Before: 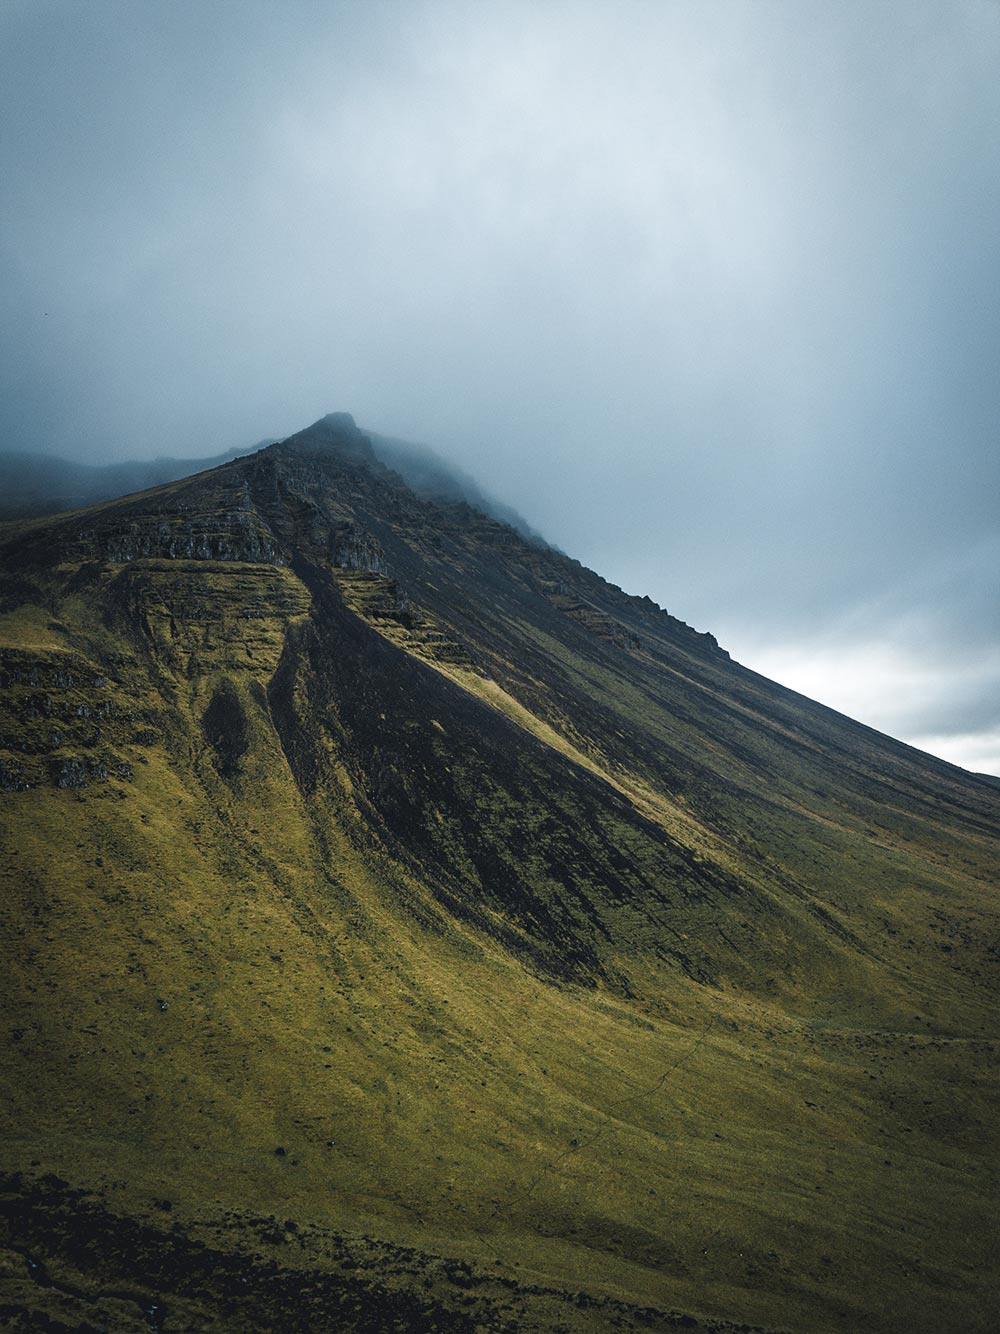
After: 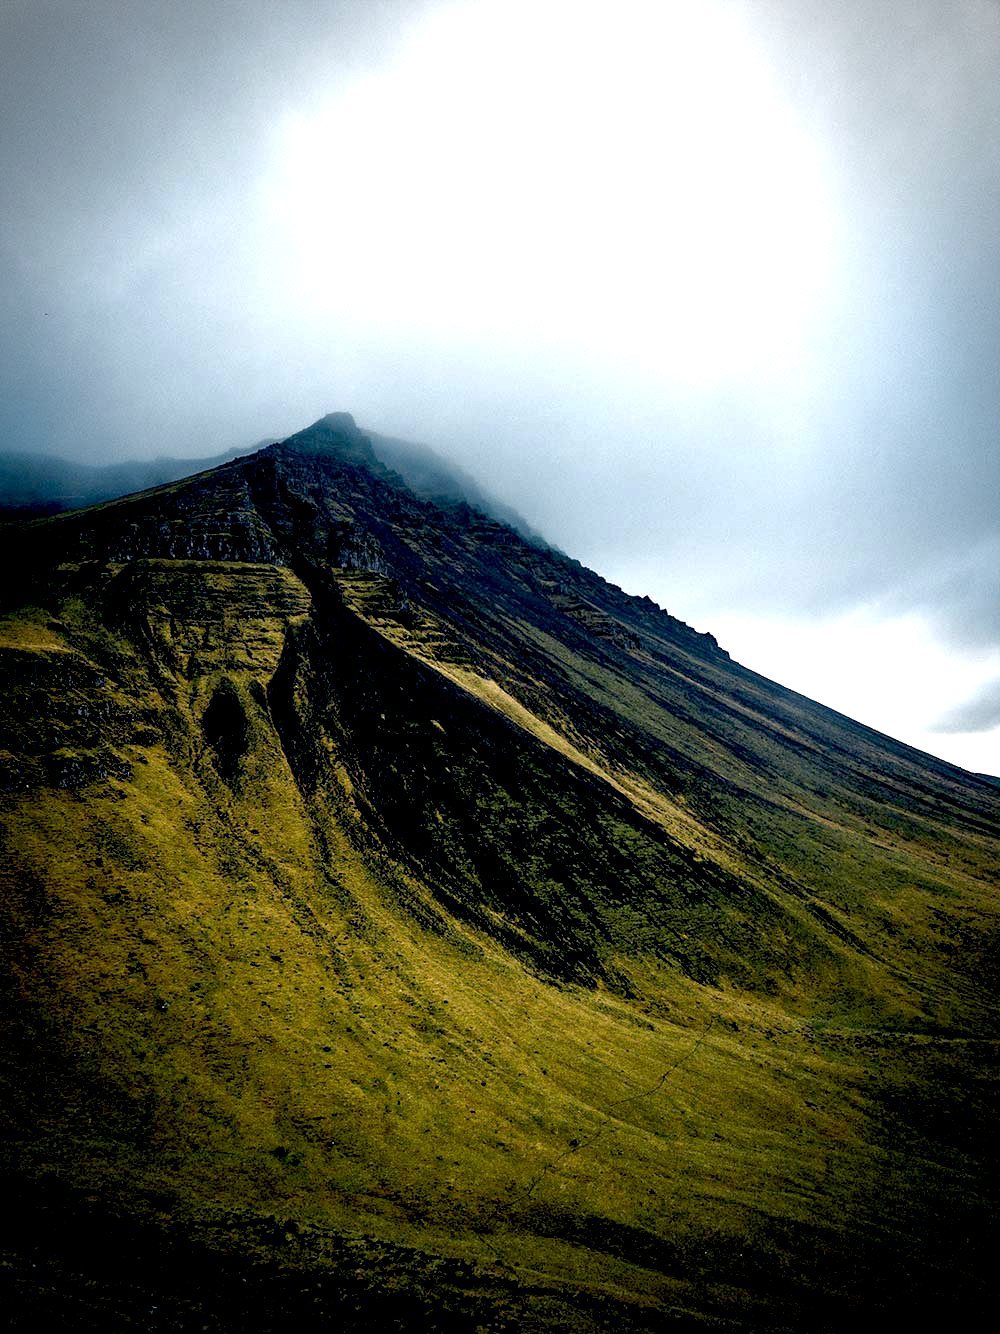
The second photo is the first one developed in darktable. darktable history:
exposure: black level correction 0.035, exposure 0.9 EV, compensate highlight preservation false
tone curve: curves: ch0 [(0, 0) (0.568, 0.517) (0.8, 0.717) (1, 1)]
vignetting: on, module defaults
color correction: highlights a* 3.84, highlights b* 5.07
